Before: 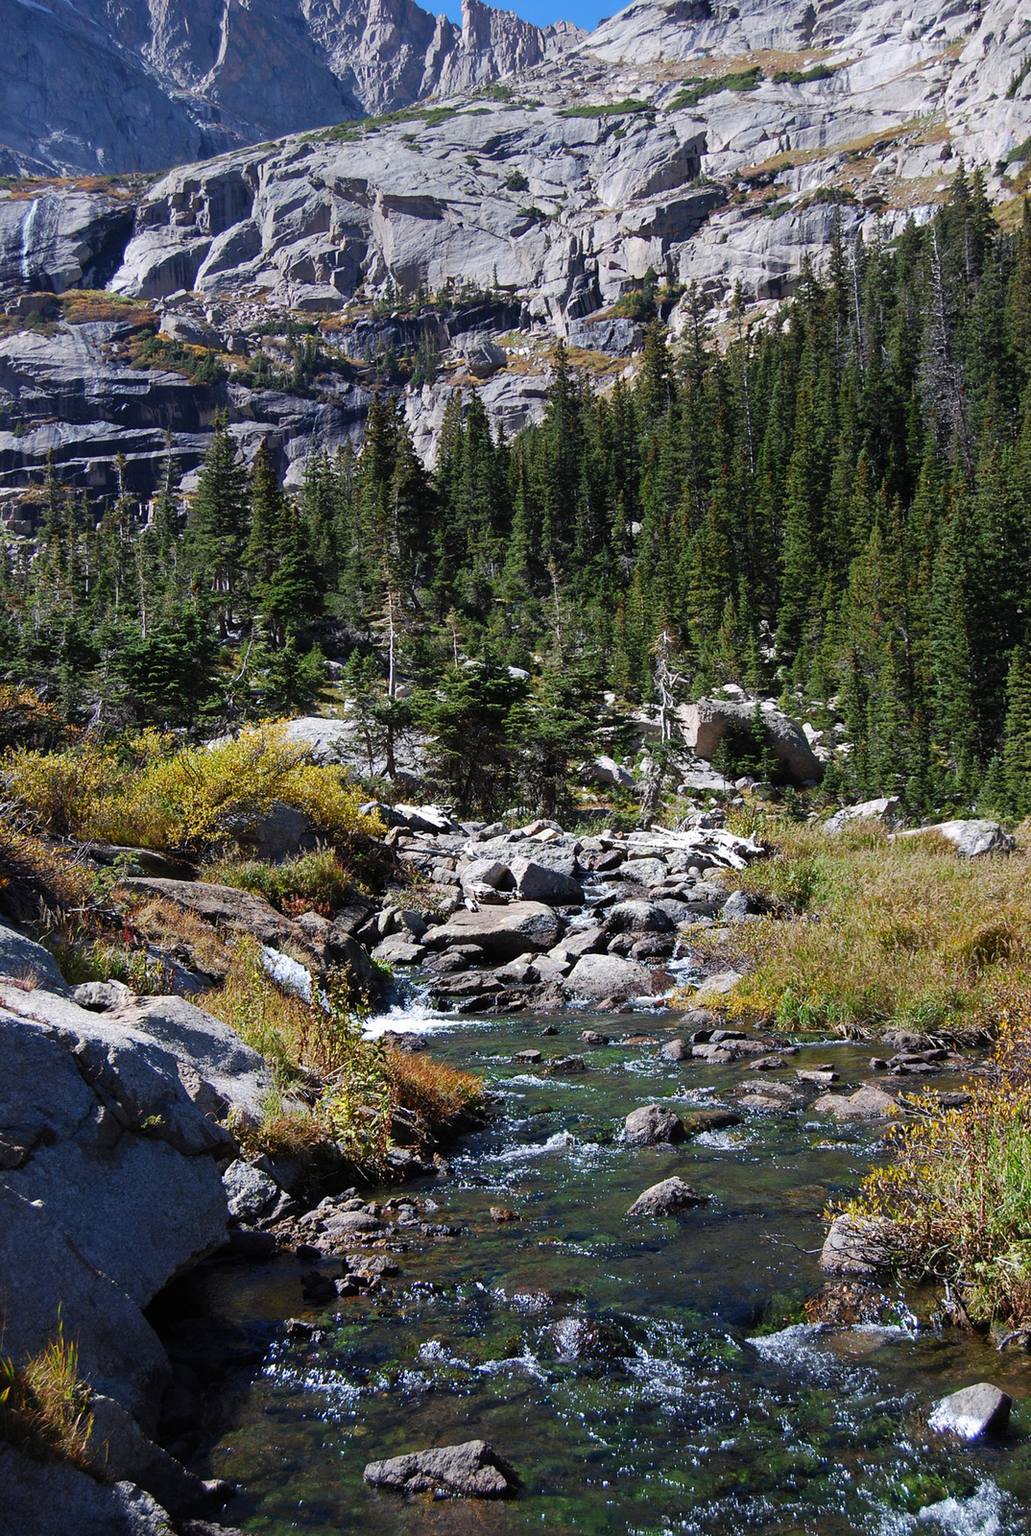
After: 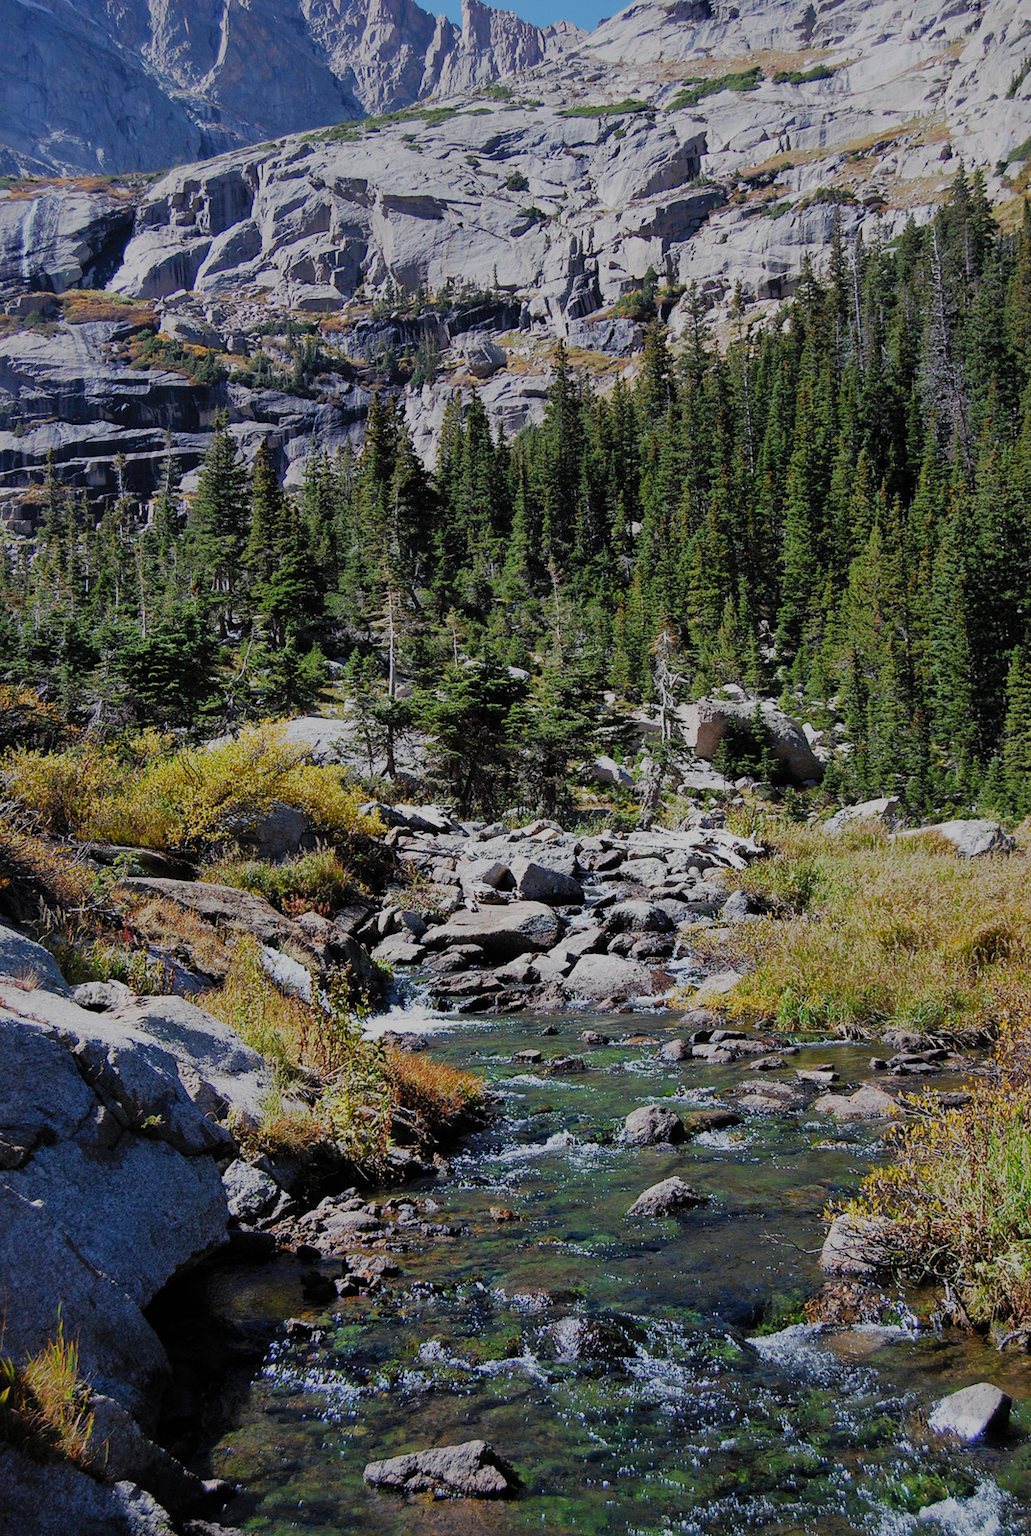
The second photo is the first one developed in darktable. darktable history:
shadows and highlights: on, module defaults
filmic rgb: black relative exposure -7.37 EV, white relative exposure 5.09 EV, threshold 2.94 EV, hardness 3.21, preserve chrominance no, color science v5 (2021), contrast in shadows safe, contrast in highlights safe, enable highlight reconstruction true
